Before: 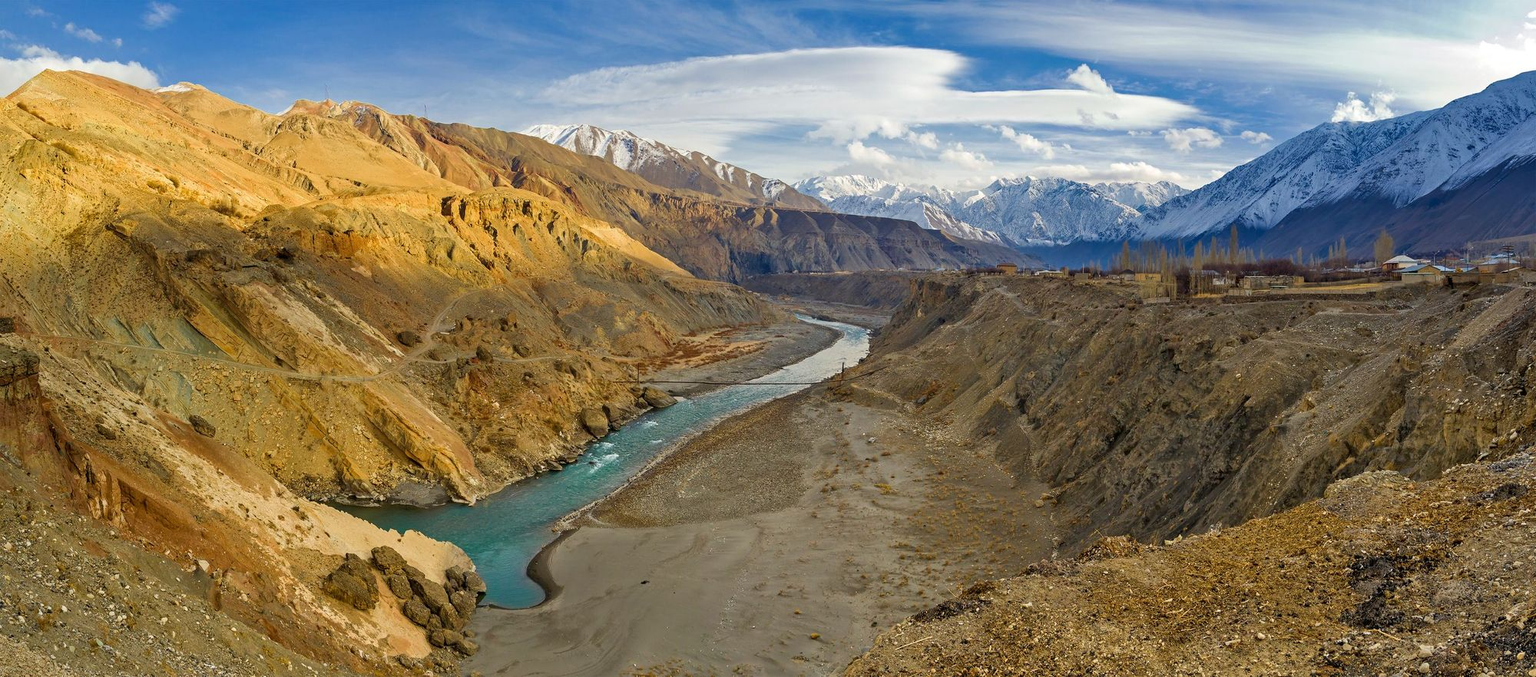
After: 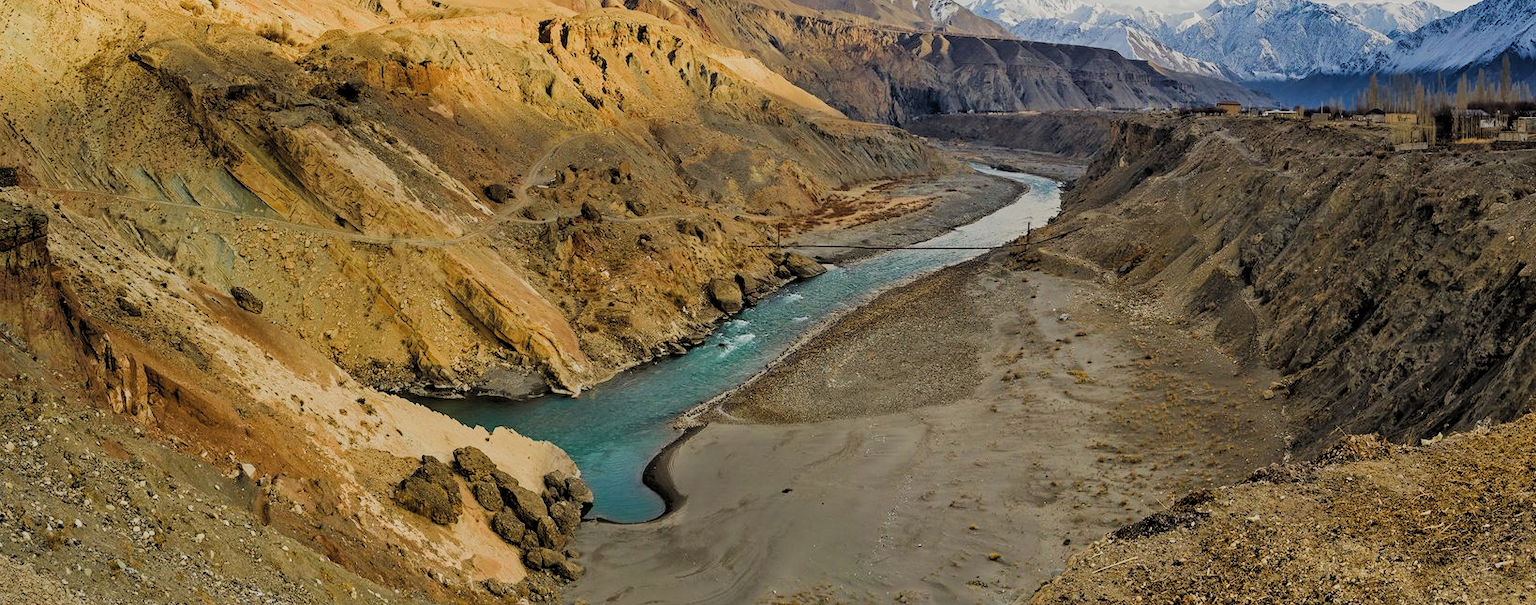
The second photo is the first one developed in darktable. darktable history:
filmic rgb: black relative exposure -5.02 EV, white relative exposure 3.98 EV, hardness 2.88, contrast 1.097, add noise in highlights 0, preserve chrominance luminance Y, color science v3 (2019), use custom middle-gray values true, contrast in highlights soft
crop: top 26.748%, right 18.046%
